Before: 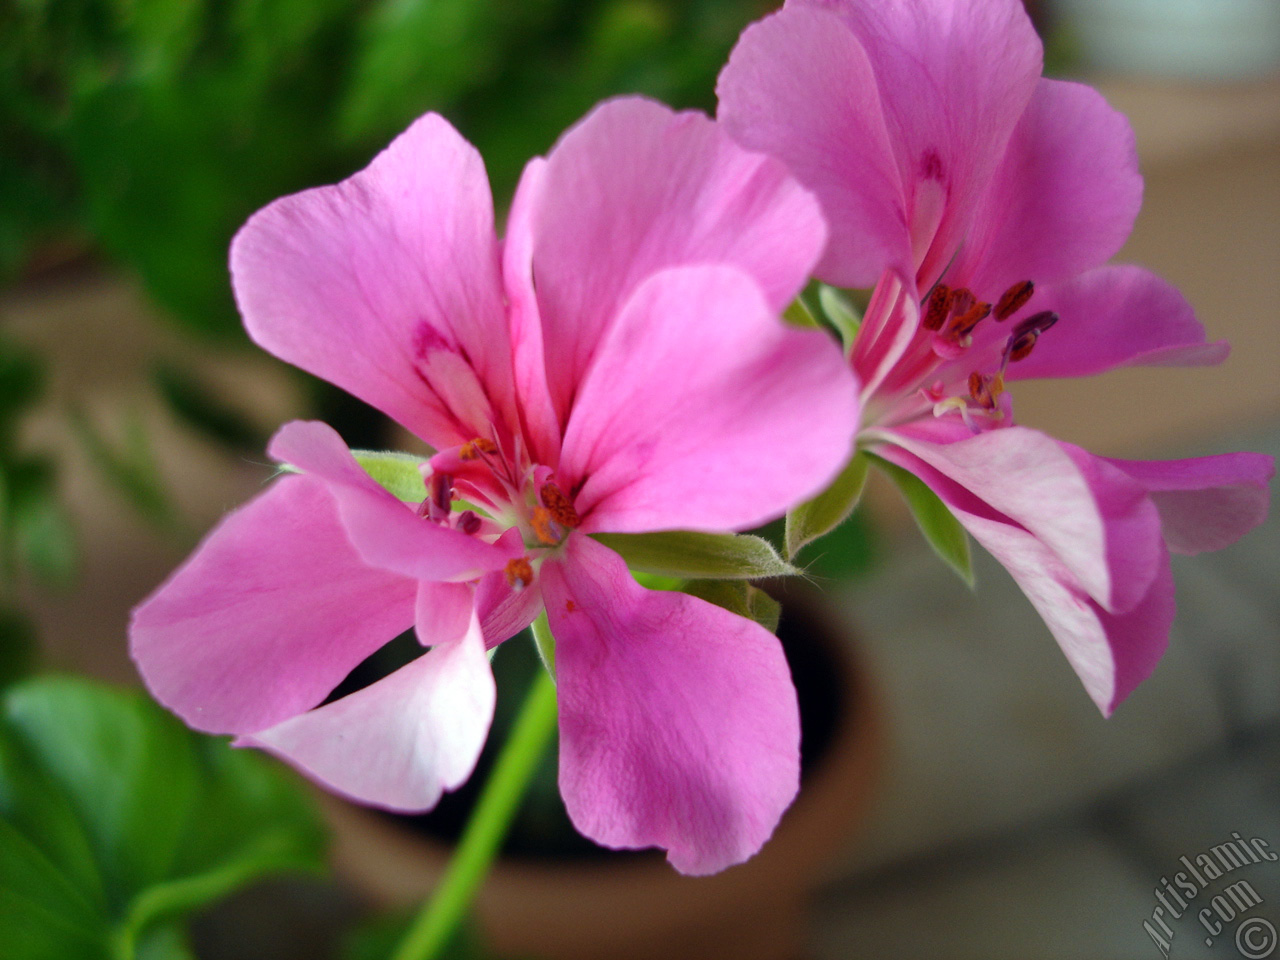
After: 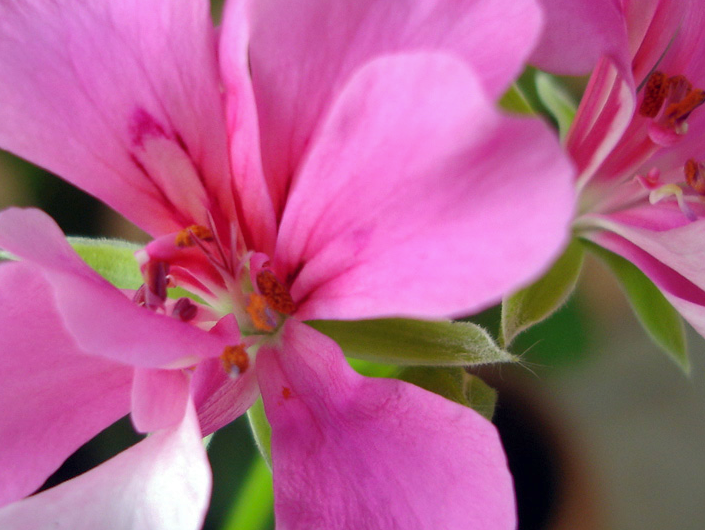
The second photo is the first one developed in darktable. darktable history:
crop and rotate: left 22.195%, top 22.285%, right 22.722%, bottom 22.408%
shadows and highlights: on, module defaults
